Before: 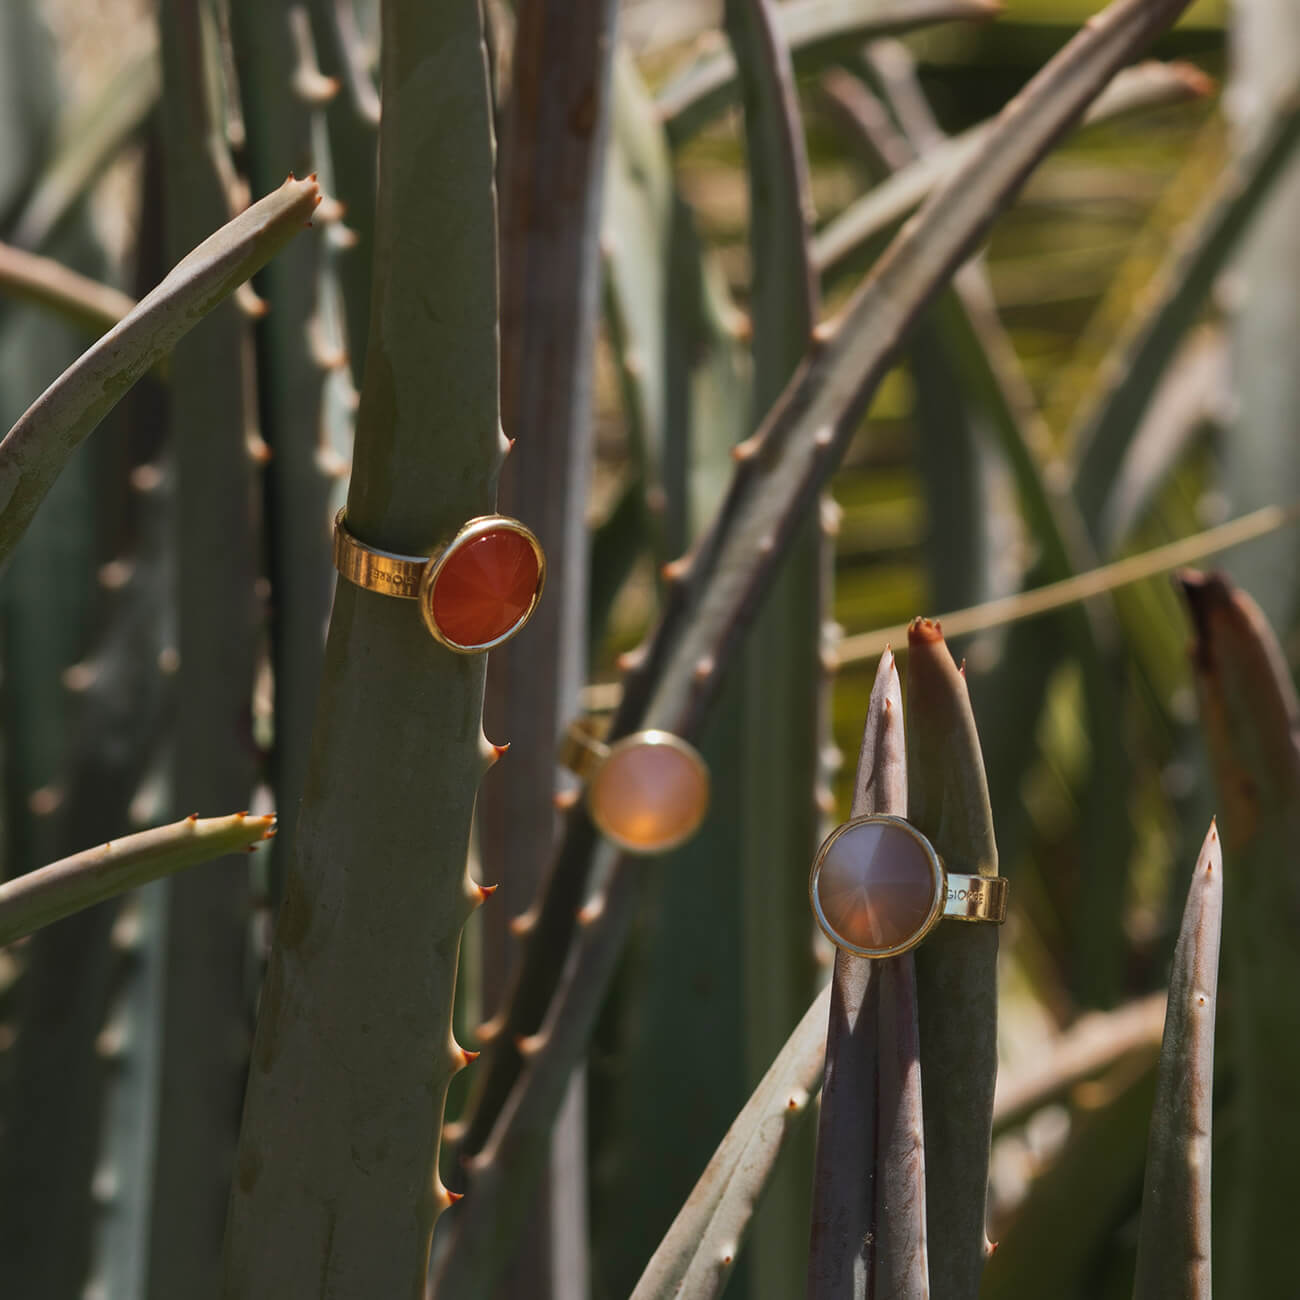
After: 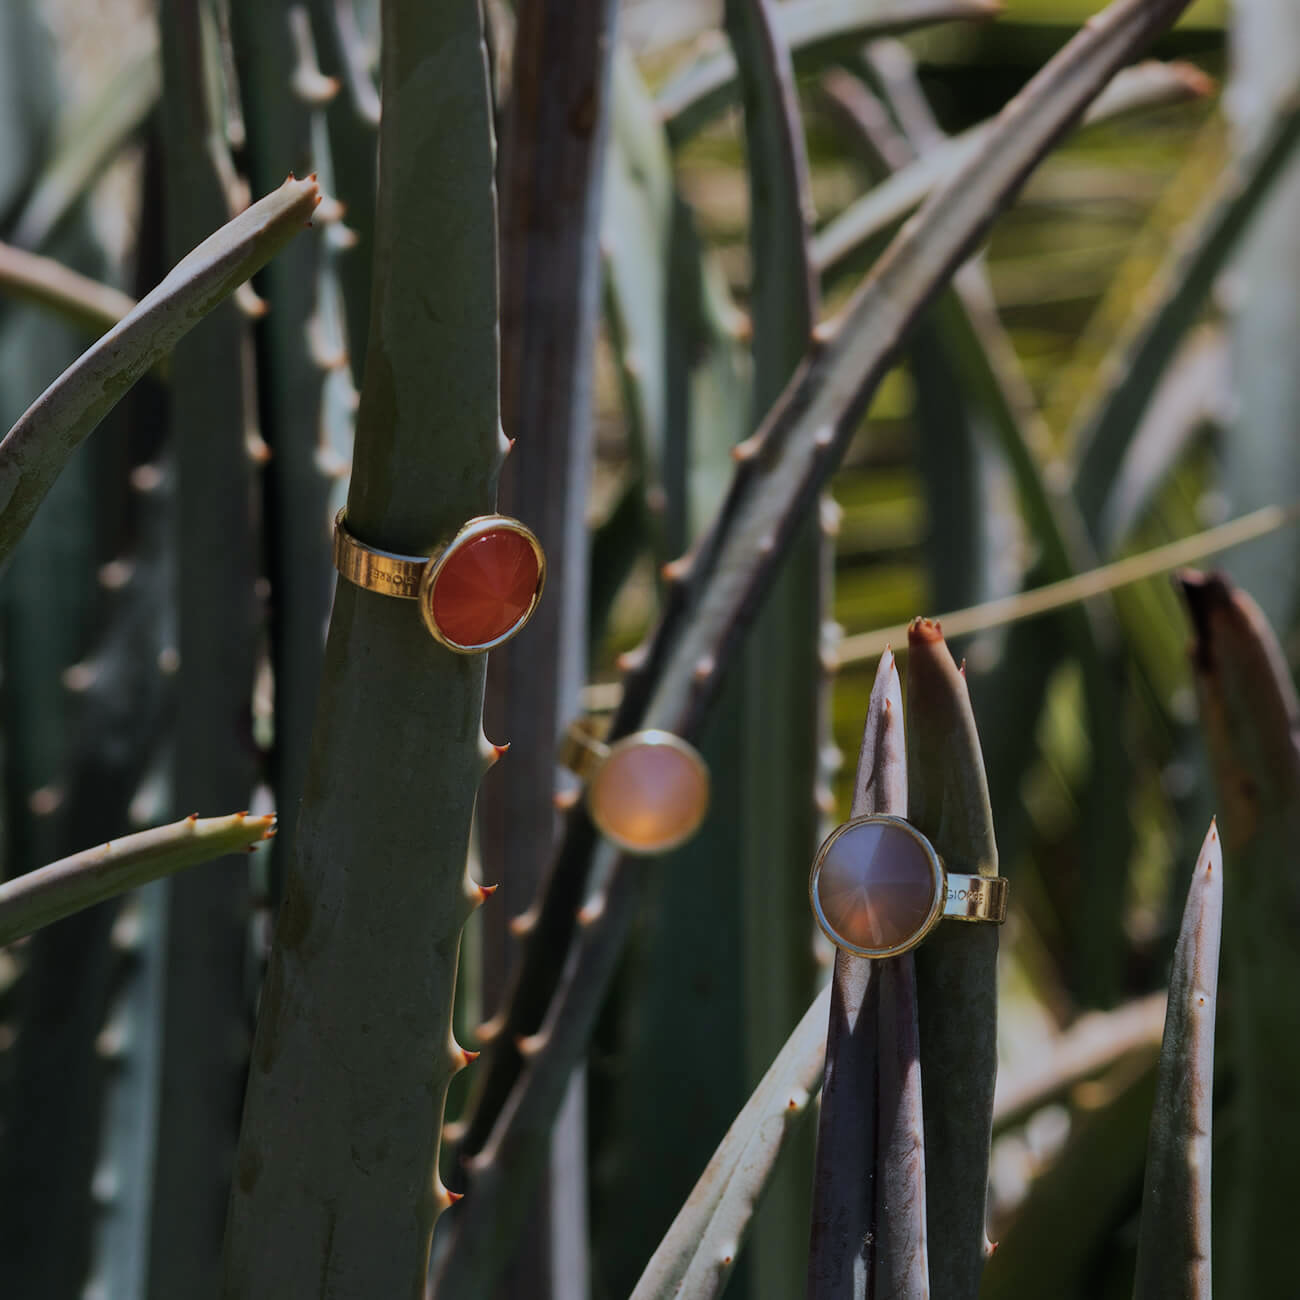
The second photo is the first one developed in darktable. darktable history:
color calibration: output R [0.994, 0.059, -0.119, 0], output G [-0.036, 1.09, -0.119, 0], output B [0.078, -0.108, 0.961, 0], illuminant custom, x 0.371, y 0.382, temperature 4281.14 K
filmic rgb: black relative exposure -8.54 EV, white relative exposure 5.52 EV, hardness 3.39, contrast 1.016
white balance: red 0.986, blue 1.01
